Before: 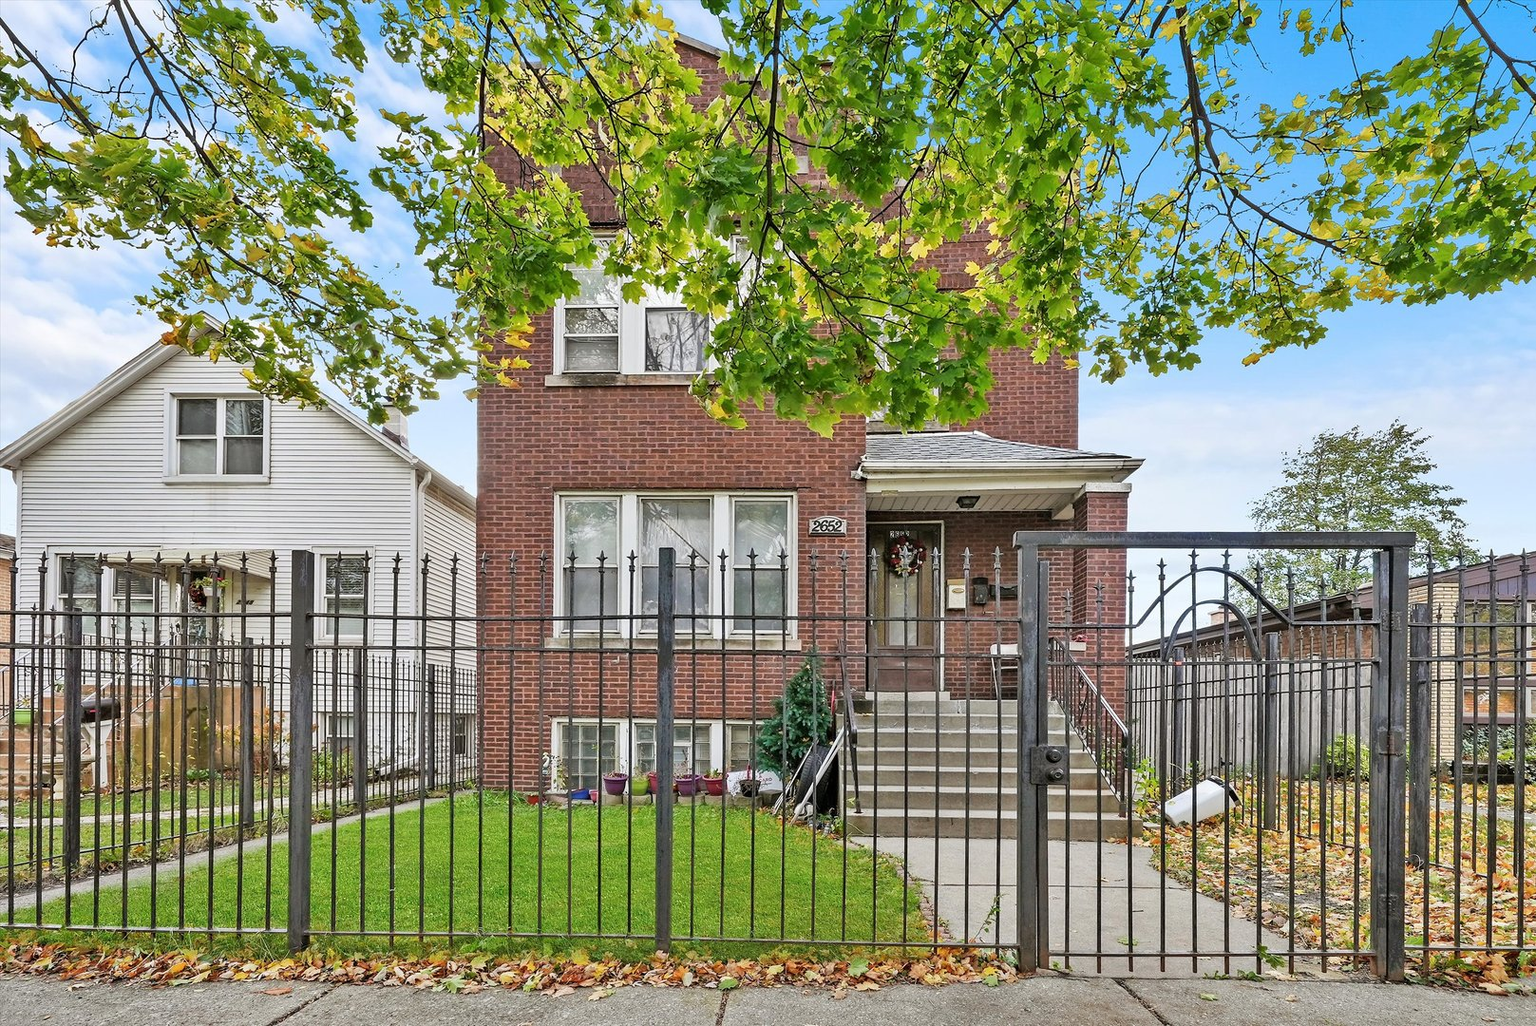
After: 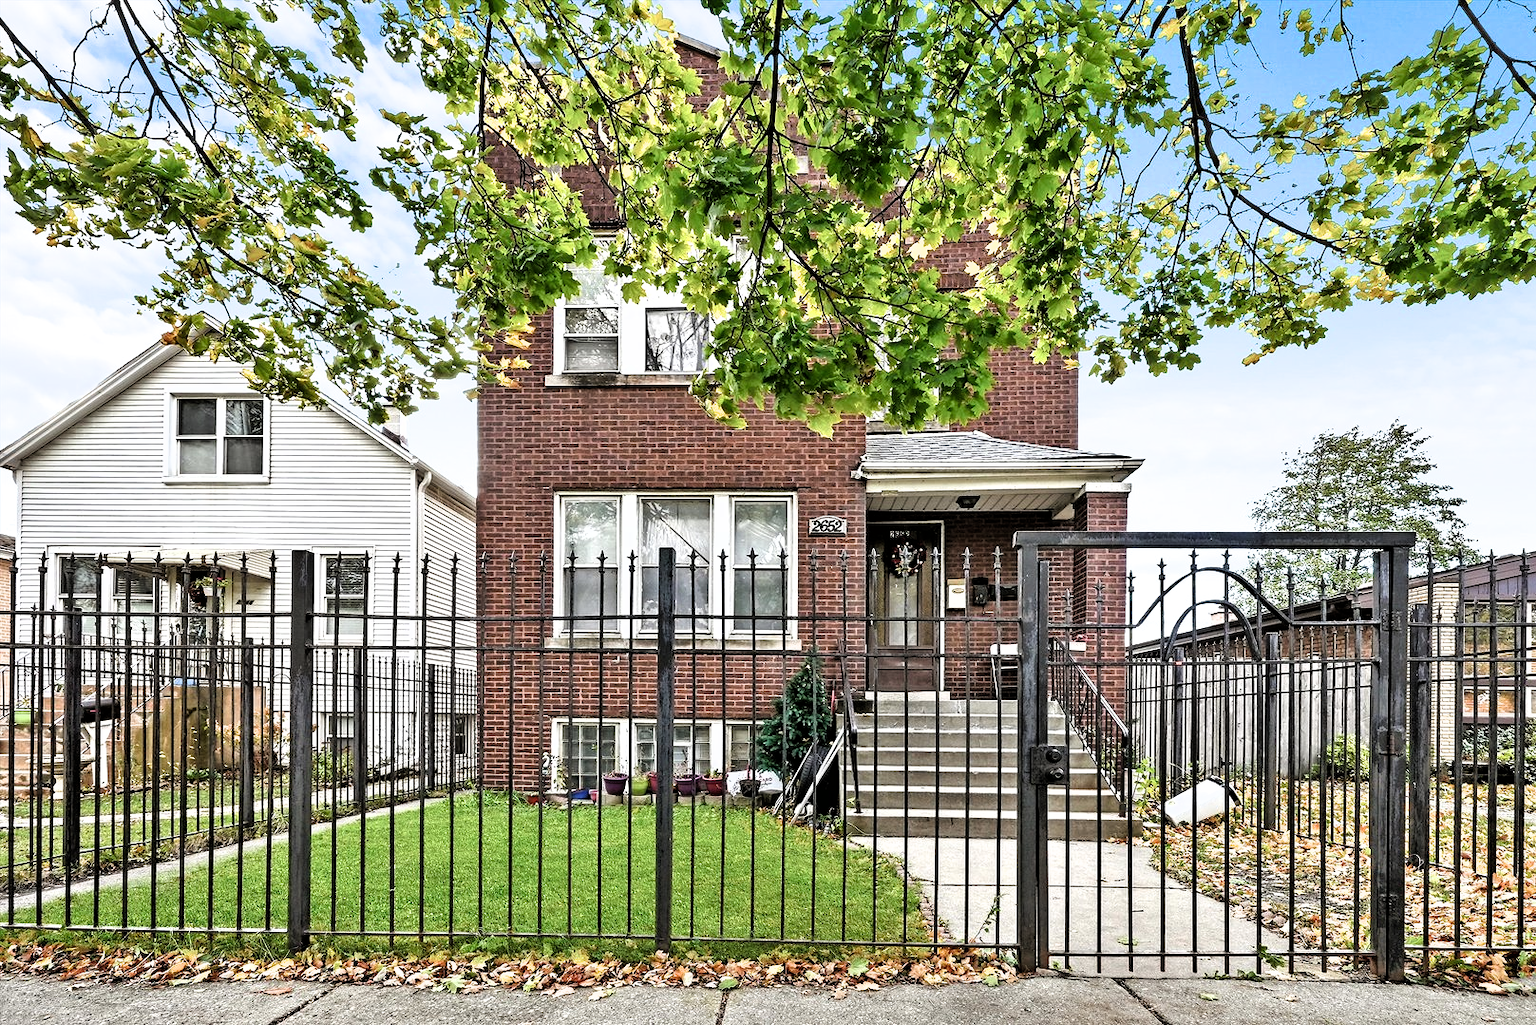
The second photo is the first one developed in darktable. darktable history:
filmic rgb: black relative exposure -8.19 EV, white relative exposure 2.24 EV, hardness 7.18, latitude 86.67%, contrast 1.679, highlights saturation mix -4.32%, shadows ↔ highlights balance -2.32%
